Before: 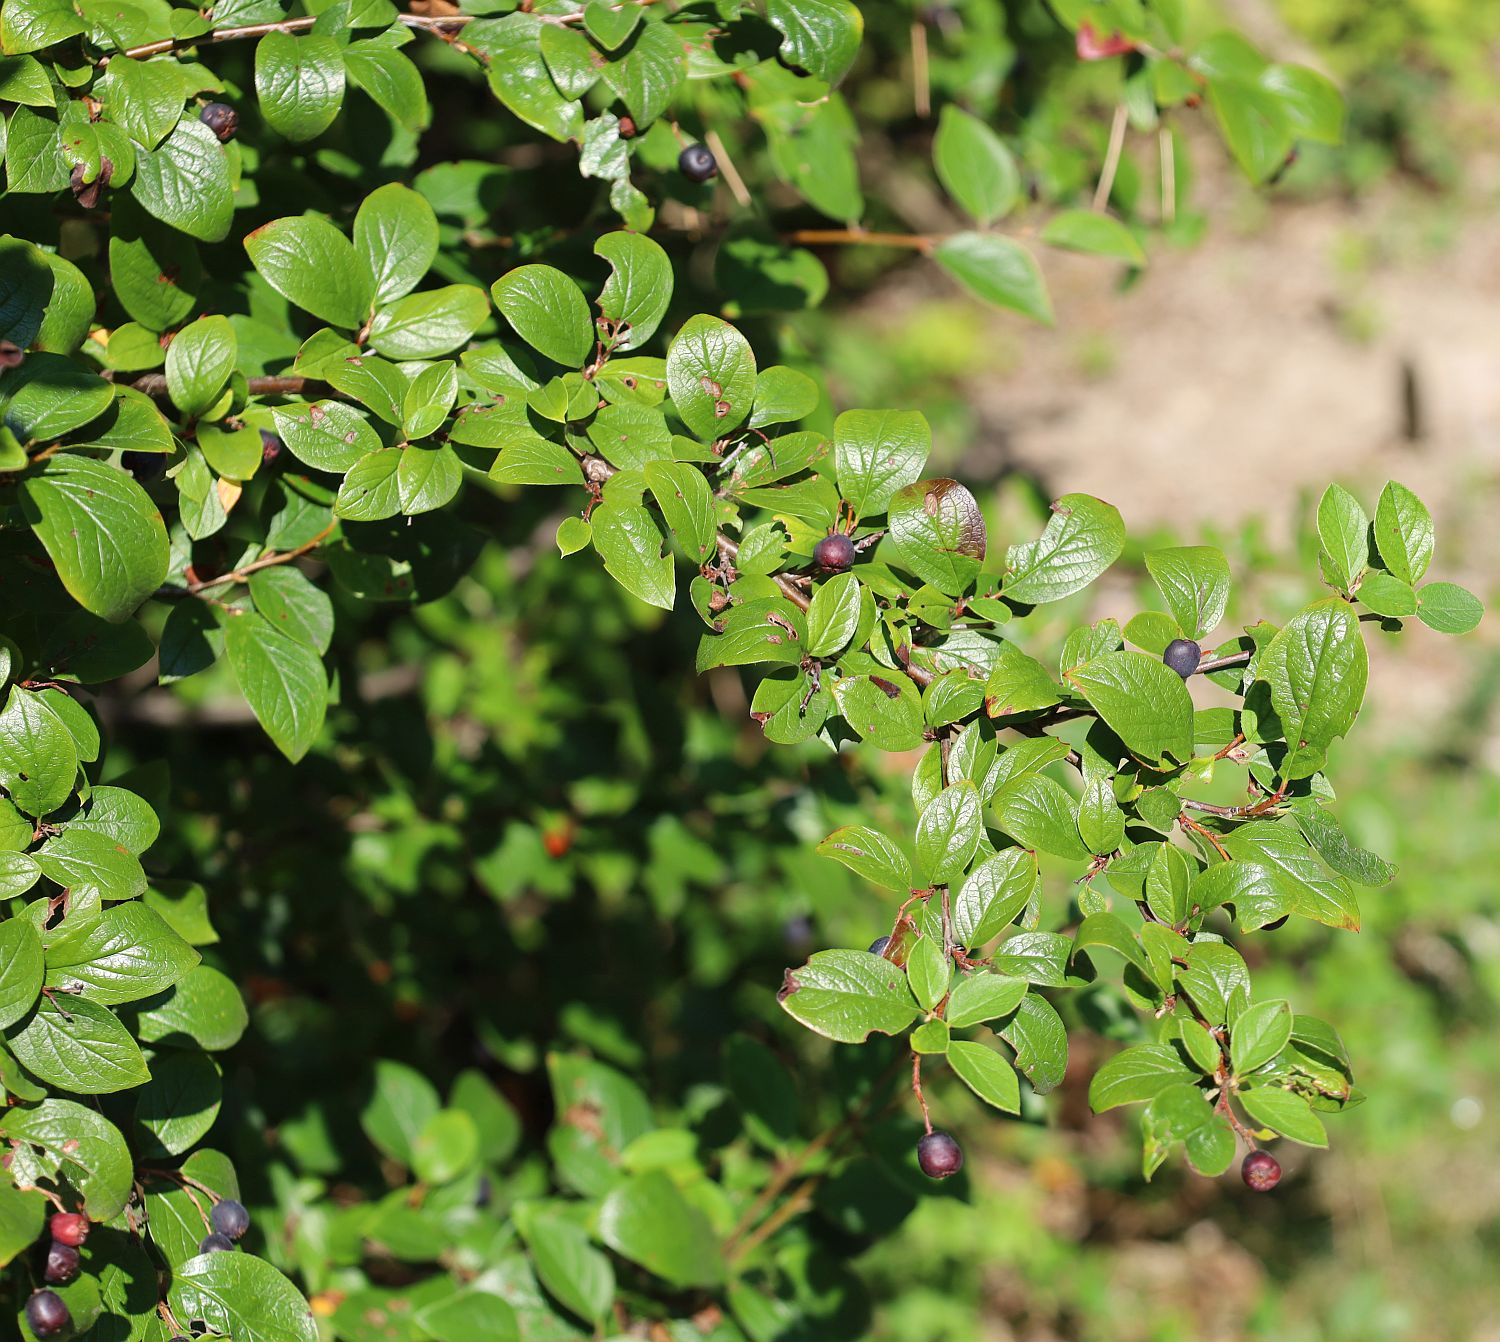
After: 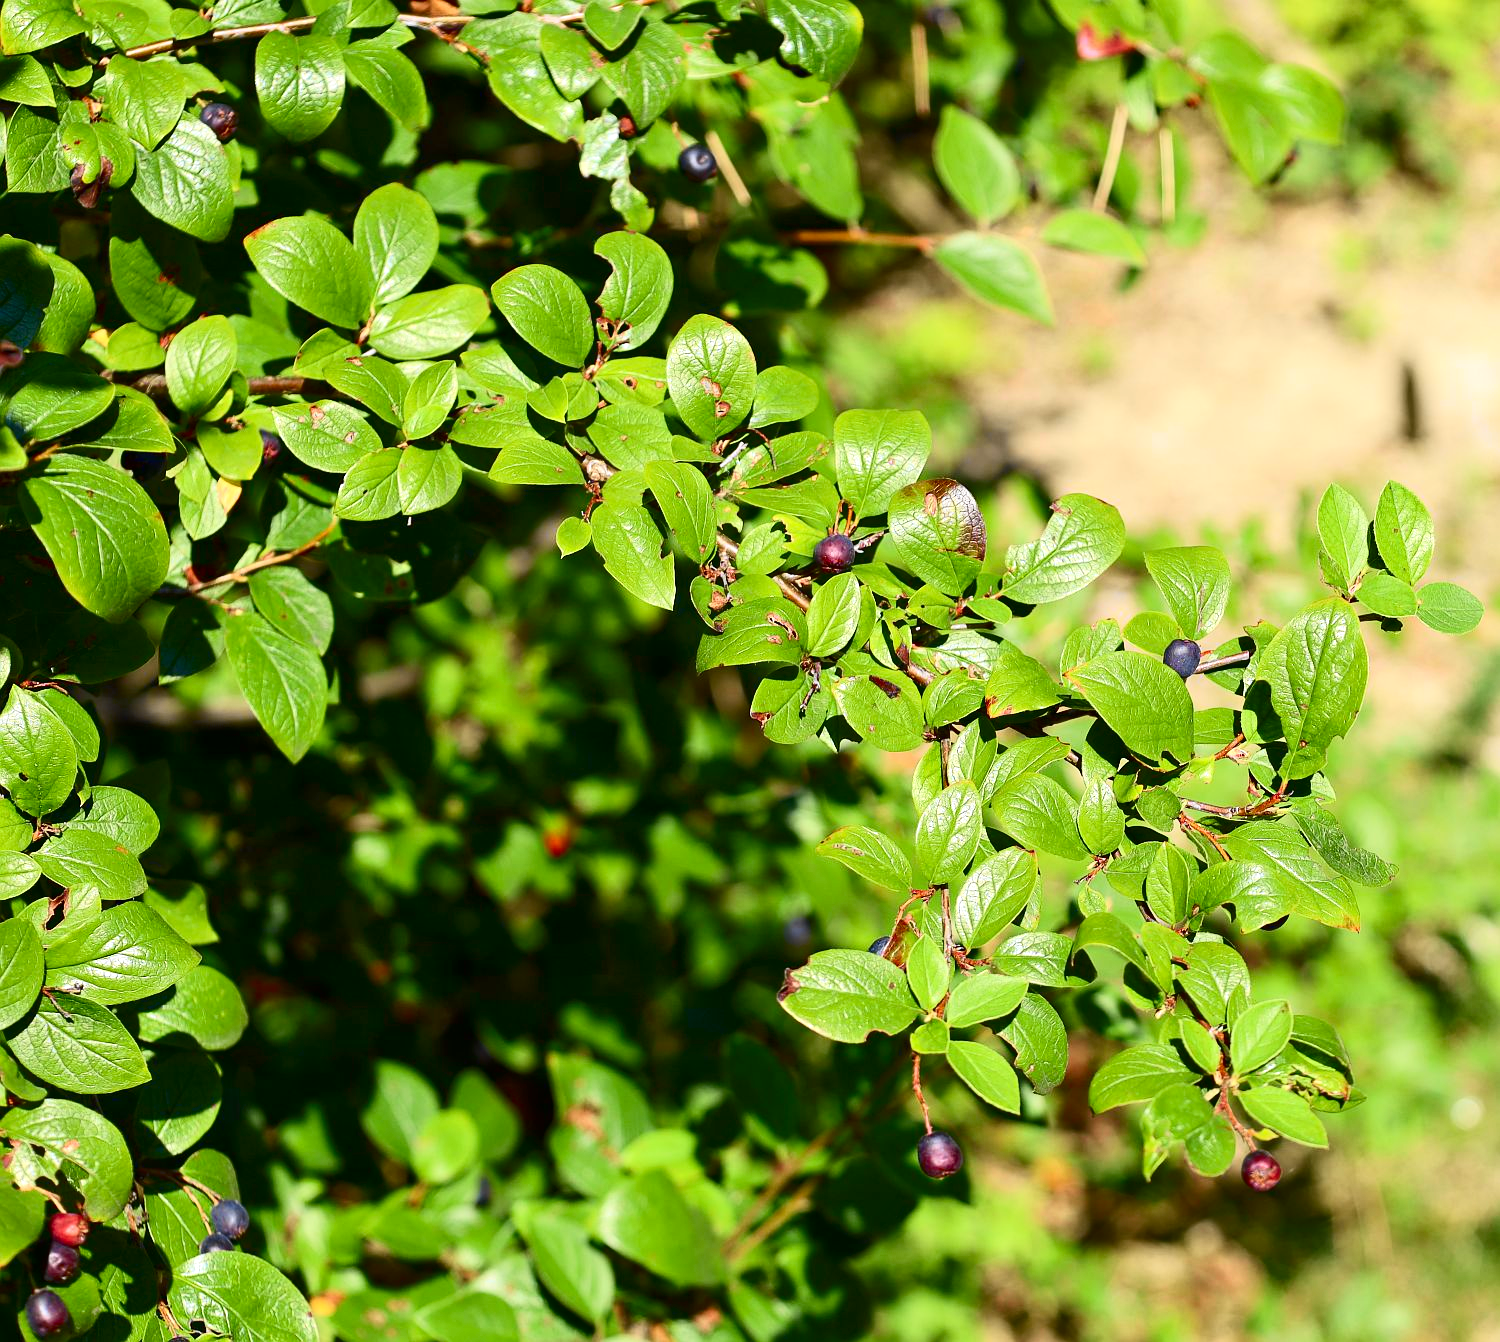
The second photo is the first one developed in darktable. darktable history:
tone curve: curves: ch0 [(0, 0.006) (0.046, 0.011) (0.13, 0.062) (0.338, 0.327) (0.494, 0.55) (0.728, 0.835) (1, 1)]; ch1 [(0, 0) (0.346, 0.324) (0.45, 0.431) (0.5, 0.5) (0.522, 0.517) (0.55, 0.57) (1, 1)]; ch2 [(0, 0) (0.453, 0.418) (0.5, 0.5) (0.526, 0.524) (0.554, 0.598) (0.622, 0.679) (0.707, 0.761) (1, 1)], color space Lab, independent channels, preserve colors none
tone equalizer: -8 EV -0.005 EV, -7 EV 0.031 EV, -6 EV -0.006 EV, -5 EV 0.007 EV, -4 EV -0.047 EV, -3 EV -0.237 EV, -2 EV -0.657 EV, -1 EV -0.974 EV, +0 EV -0.971 EV
exposure: black level correction 0, exposure 1.2 EV, compensate highlight preservation false
contrast brightness saturation: brightness -0.094
